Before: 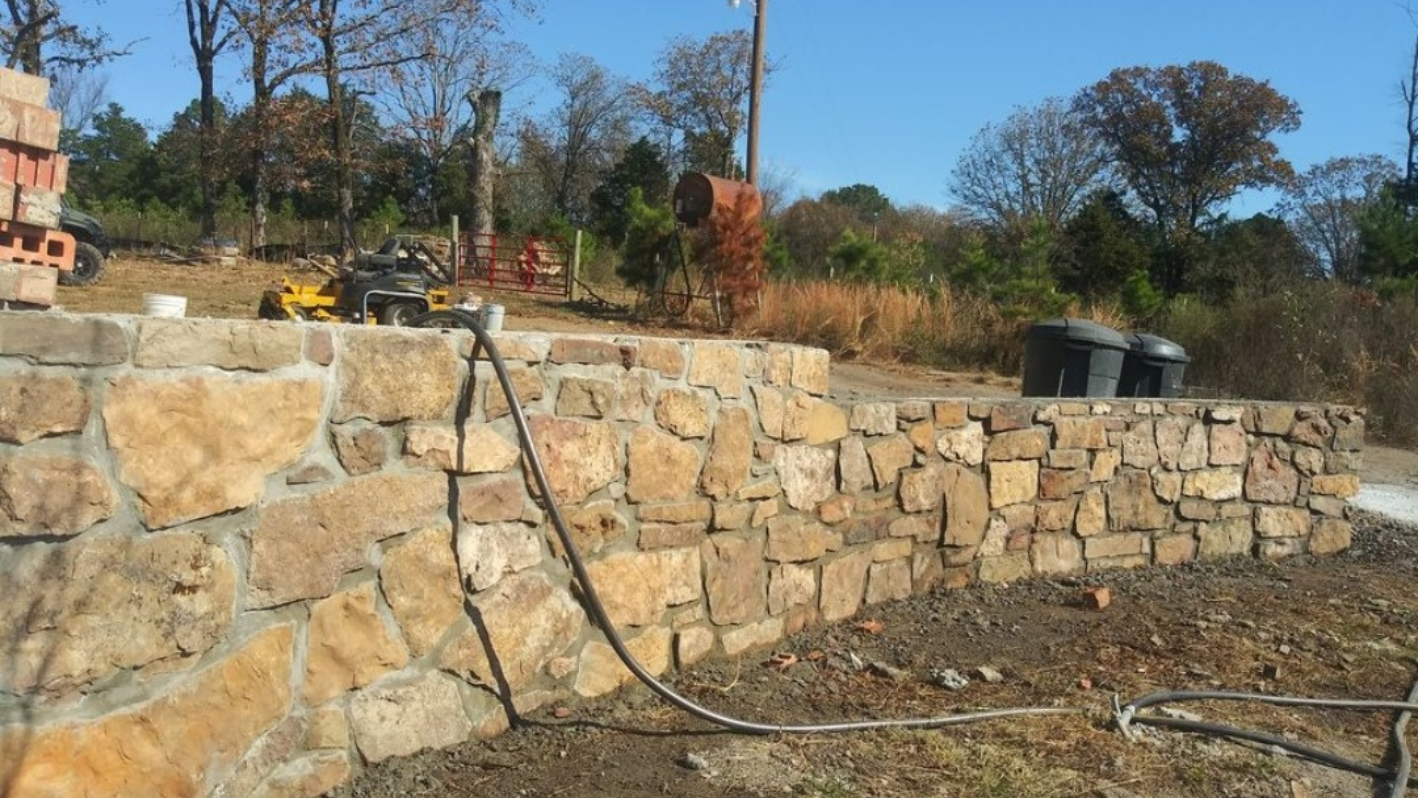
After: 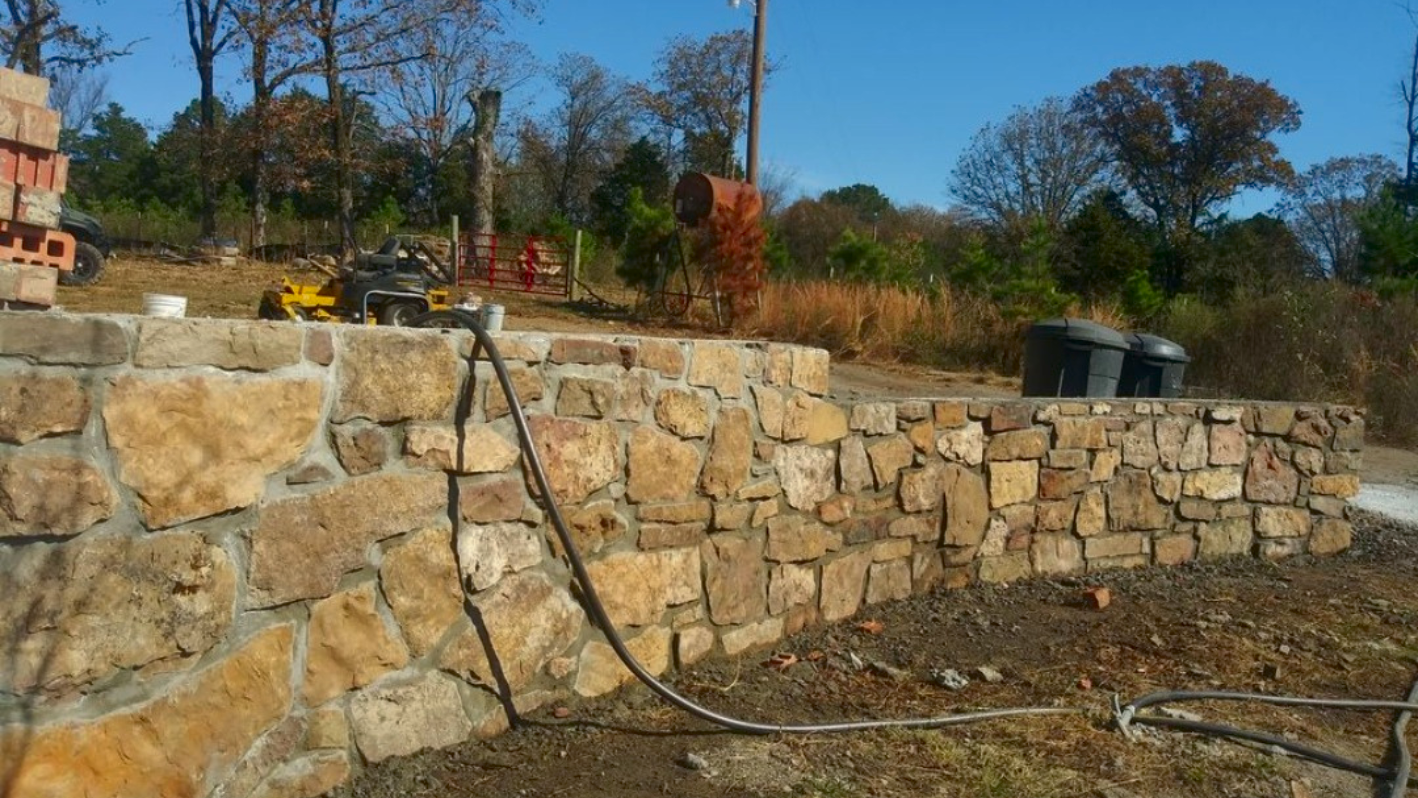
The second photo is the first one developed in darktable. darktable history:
contrast brightness saturation: brightness -0.2, saturation 0.083
shadows and highlights: on, module defaults
